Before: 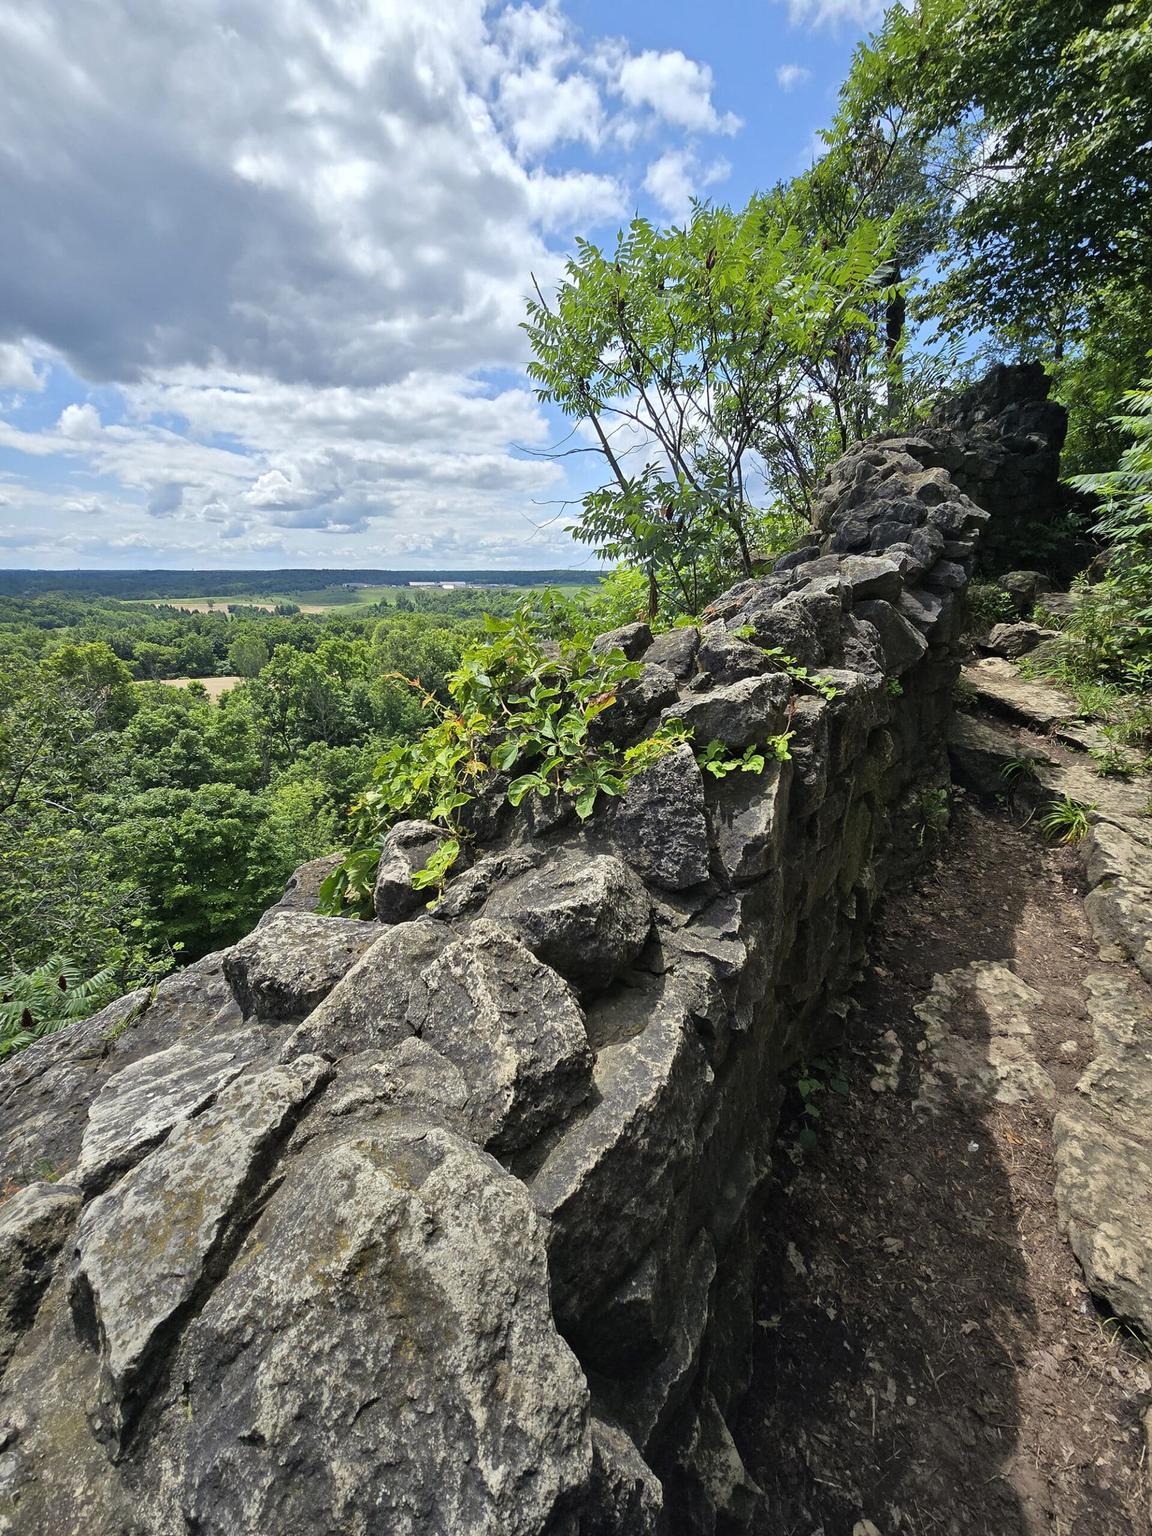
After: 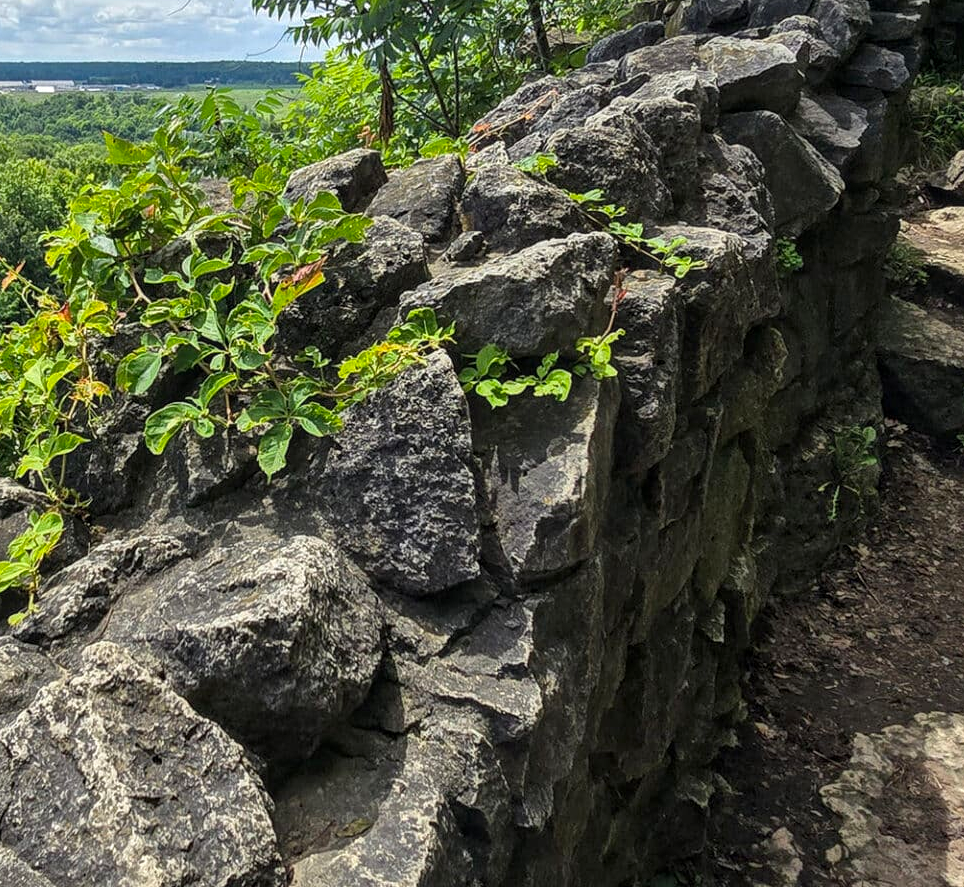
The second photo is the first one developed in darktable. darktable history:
crop: left 36.607%, top 34.735%, right 13.146%, bottom 30.611%
local contrast: on, module defaults
